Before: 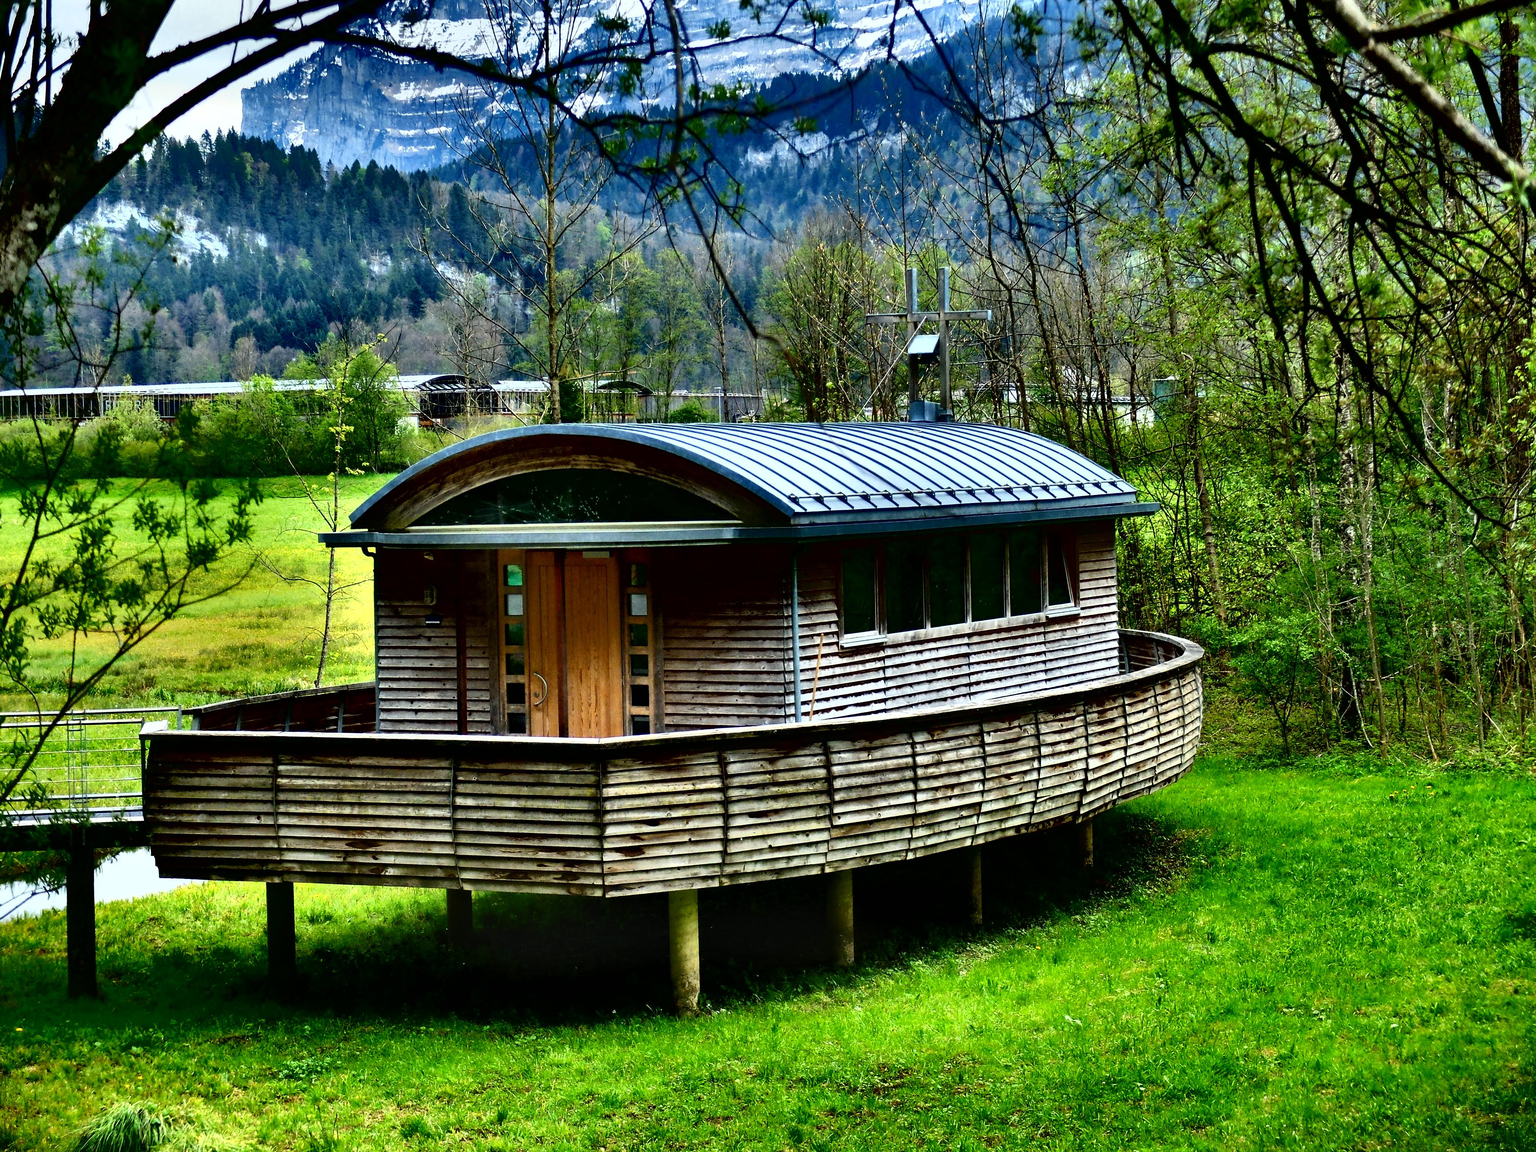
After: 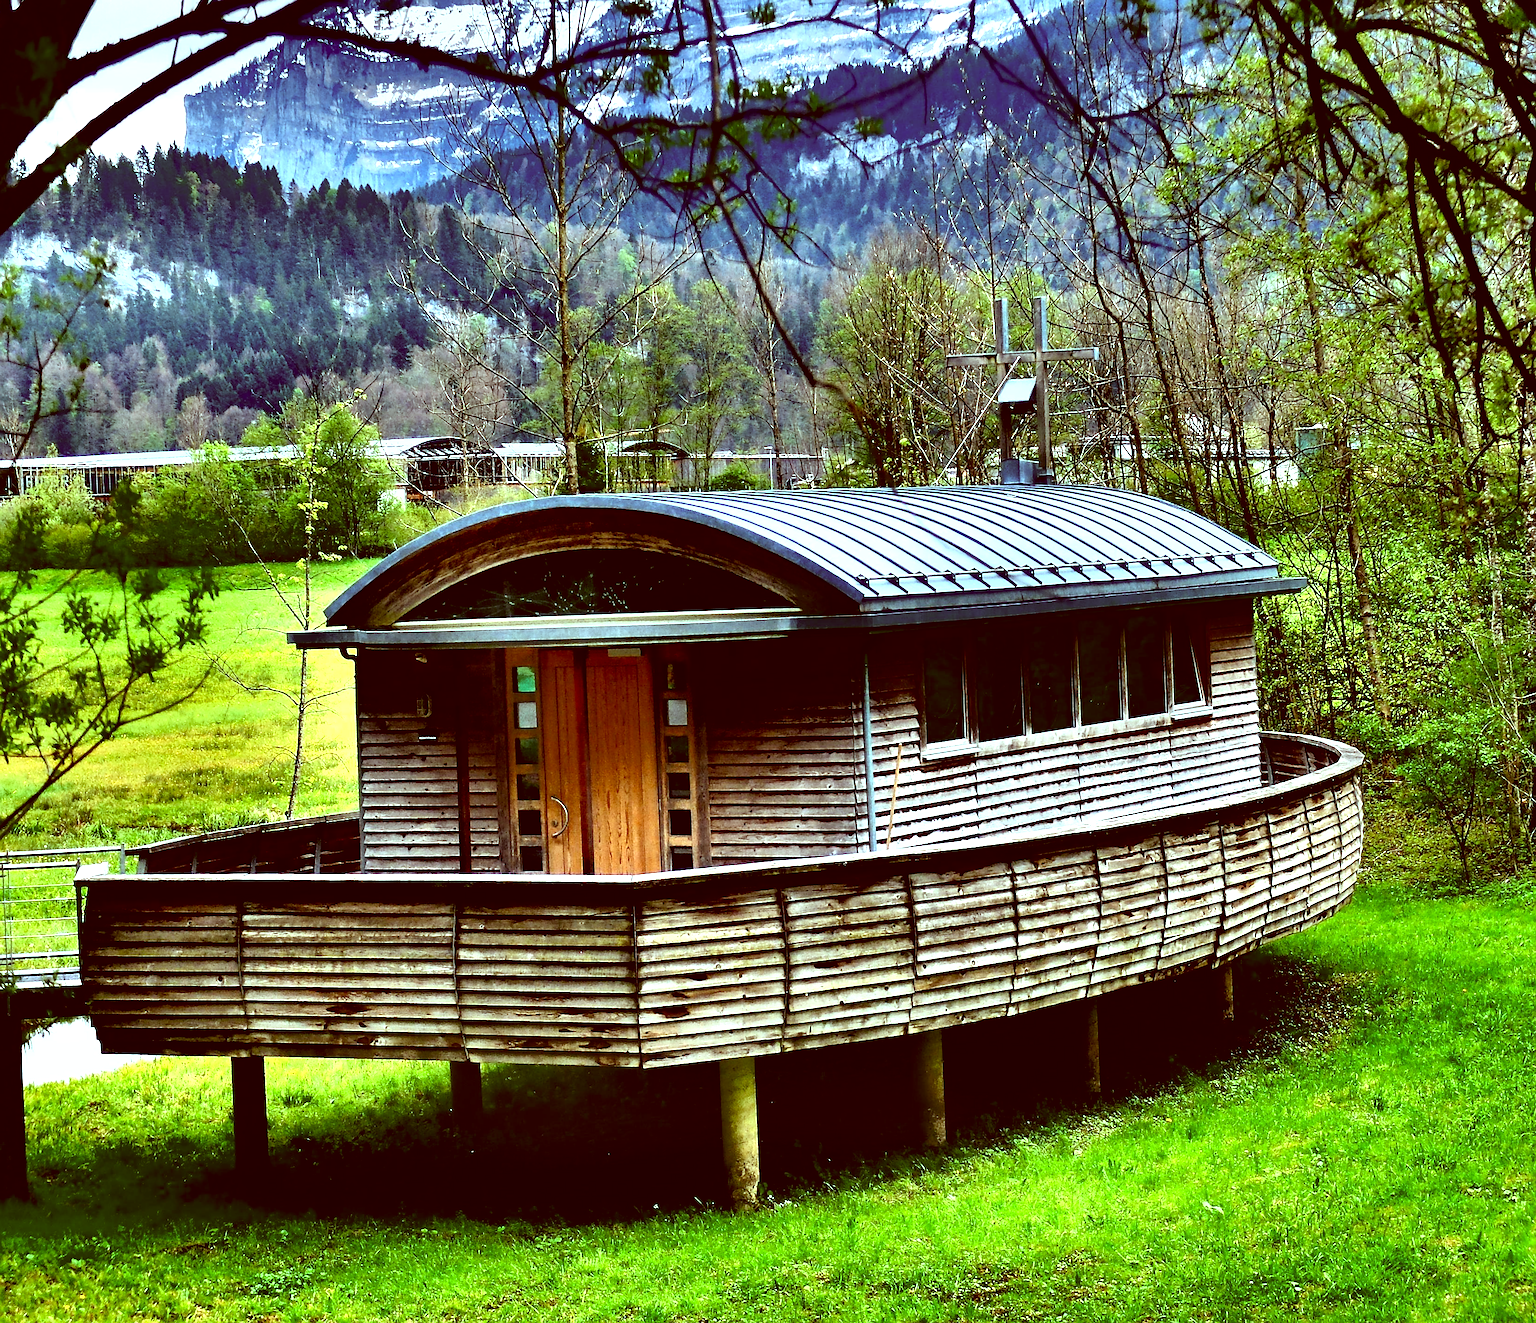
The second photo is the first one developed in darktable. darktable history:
color correction: highlights a* -7.23, highlights b* -0.161, shadows a* 20.08, shadows b* 11.73
exposure: exposure 0.559 EV, compensate highlight preservation false
crop and rotate: angle 1°, left 4.281%, top 0.642%, right 11.383%, bottom 2.486%
sharpen: on, module defaults
